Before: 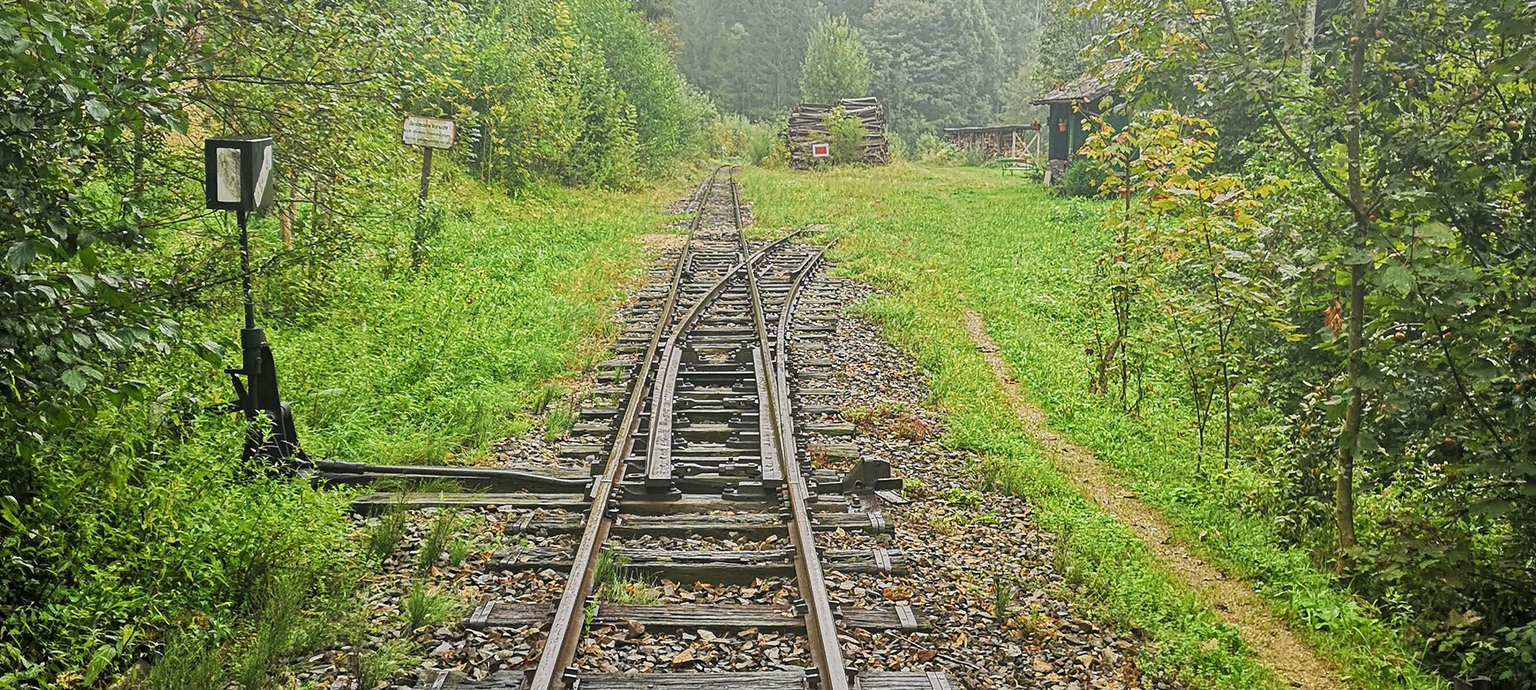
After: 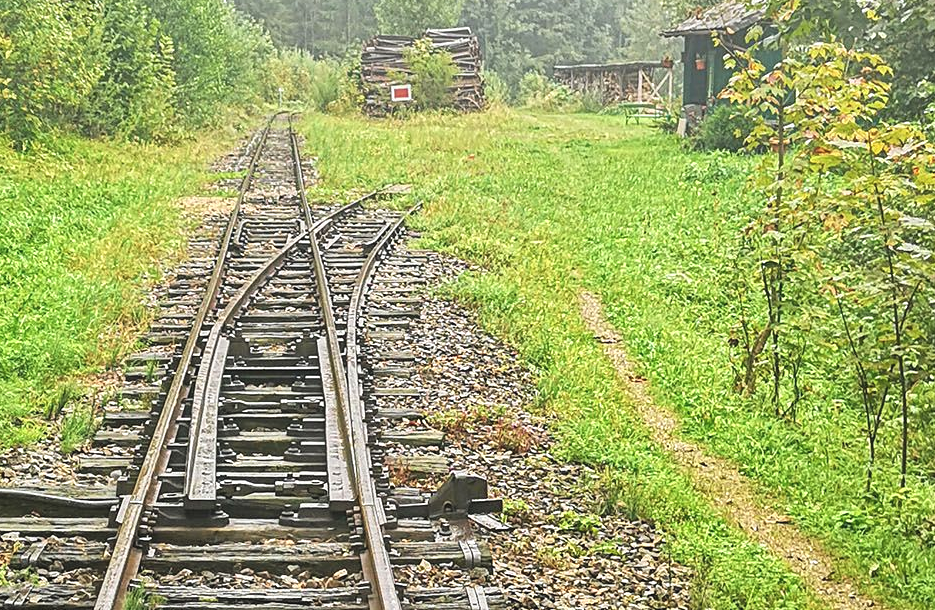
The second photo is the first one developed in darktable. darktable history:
tone equalizer: -8 EV -0.391 EV, -7 EV -0.386 EV, -6 EV -0.343 EV, -5 EV -0.194 EV, -3 EV 0.197 EV, -2 EV 0.358 EV, -1 EV 0.414 EV, +0 EV 0.388 EV, mask exposure compensation -0.494 EV
exposure: black level correction -0.004, exposure 0.049 EV, compensate highlight preservation false
crop: left 32.326%, top 10.925%, right 18.419%, bottom 17.603%
